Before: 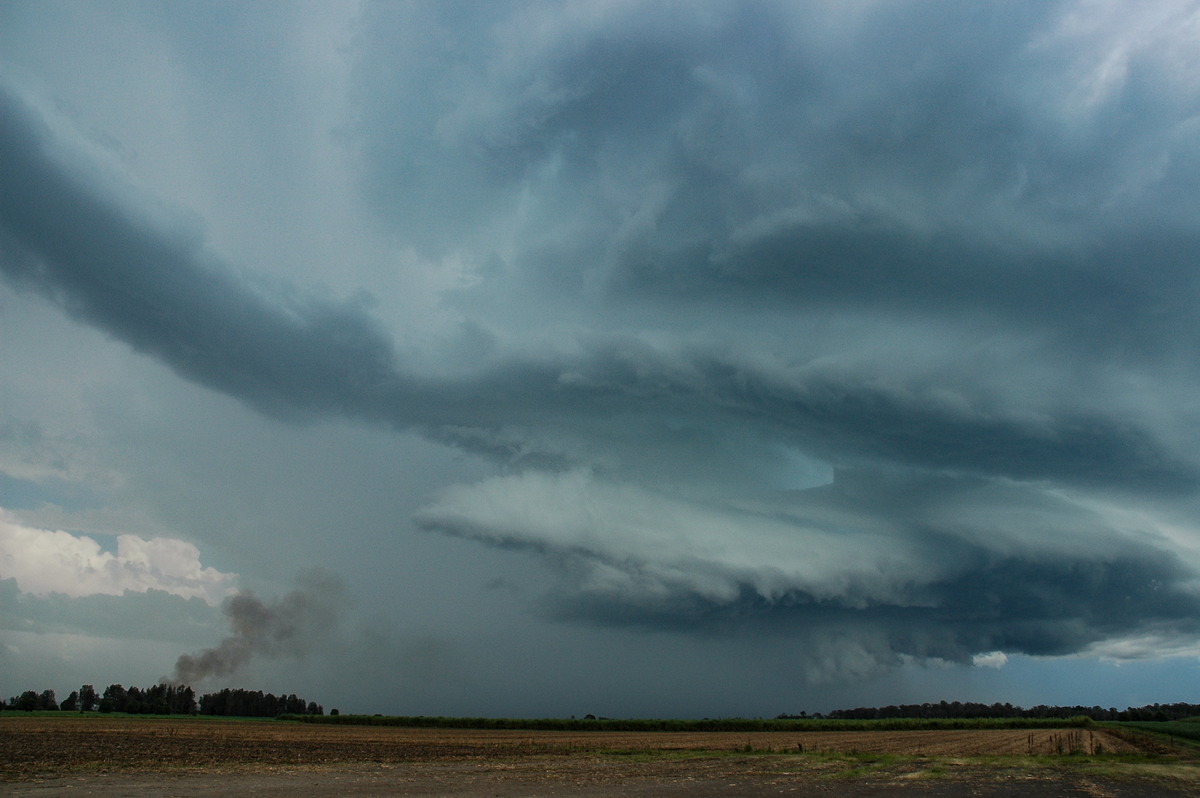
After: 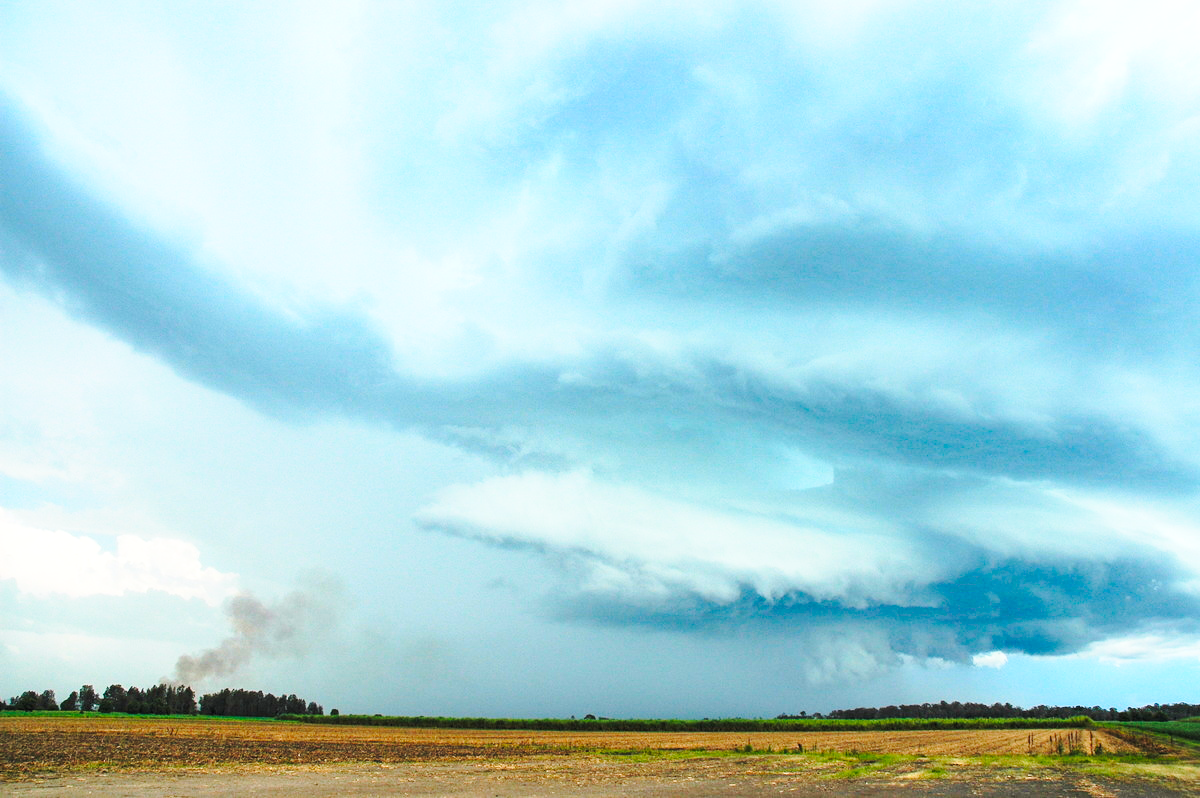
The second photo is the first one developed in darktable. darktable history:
base curve: curves: ch0 [(0, 0) (0.028, 0.03) (0.121, 0.232) (0.46, 0.748) (0.859, 0.968) (1, 1)], preserve colors none
exposure: black level correction 0, exposure 1.178 EV, compensate highlight preservation false
contrast brightness saturation: contrast 0.067, brightness 0.174, saturation 0.417
tone equalizer: on, module defaults
